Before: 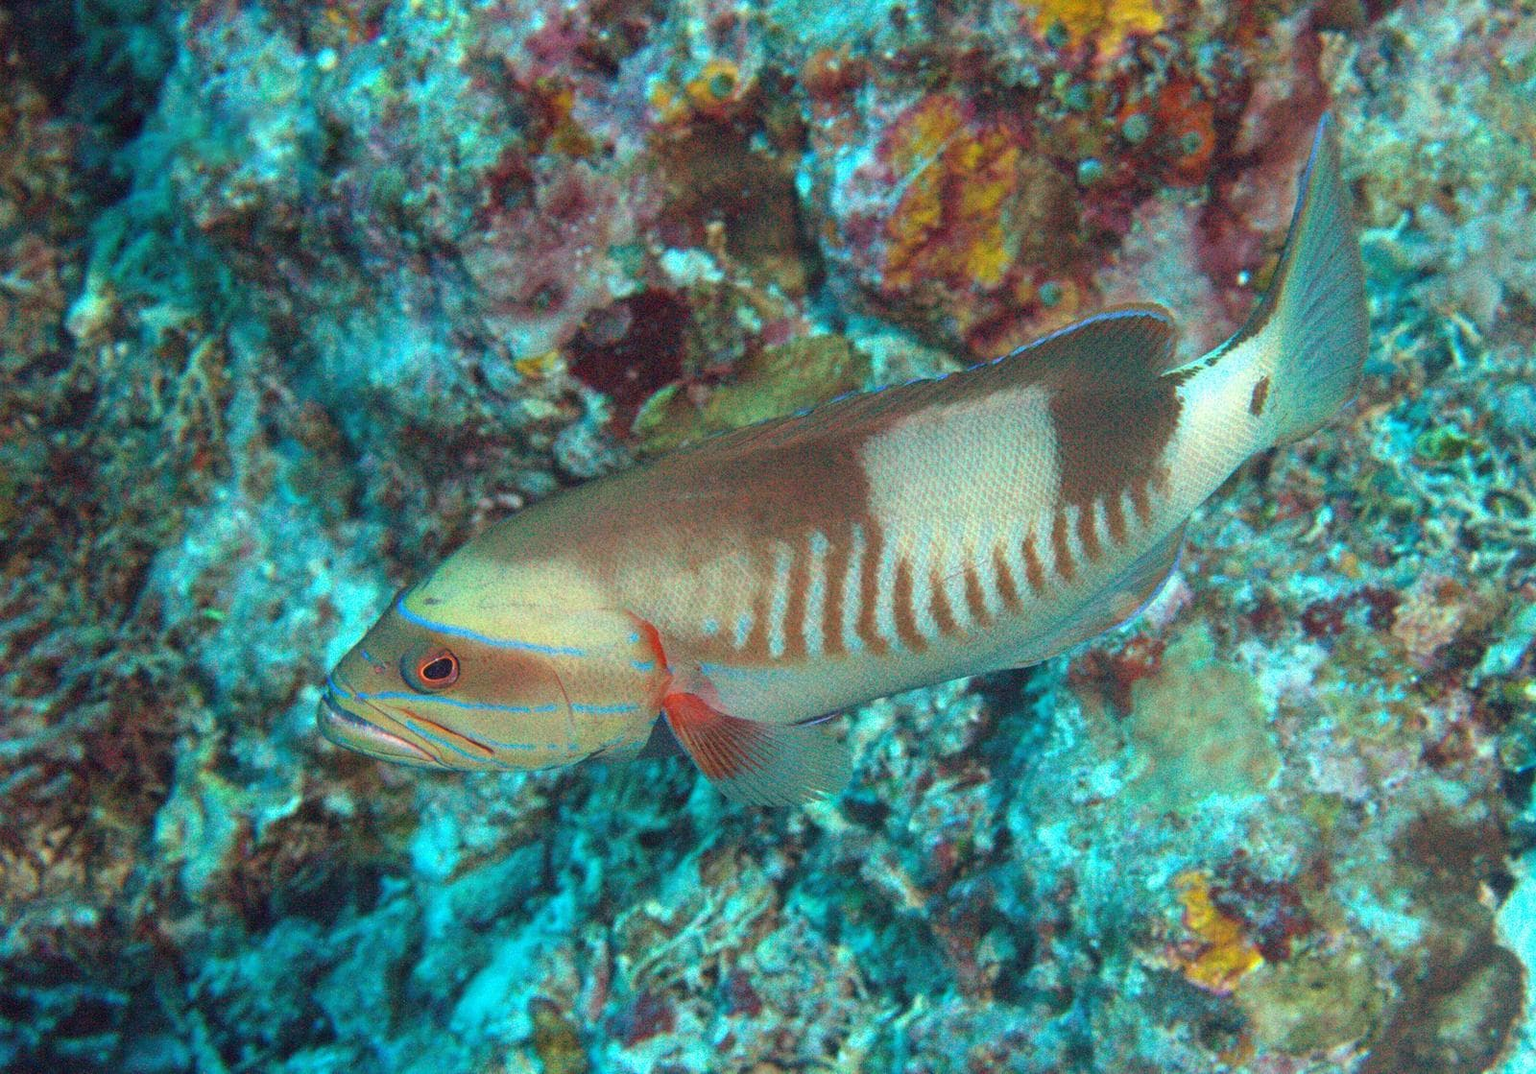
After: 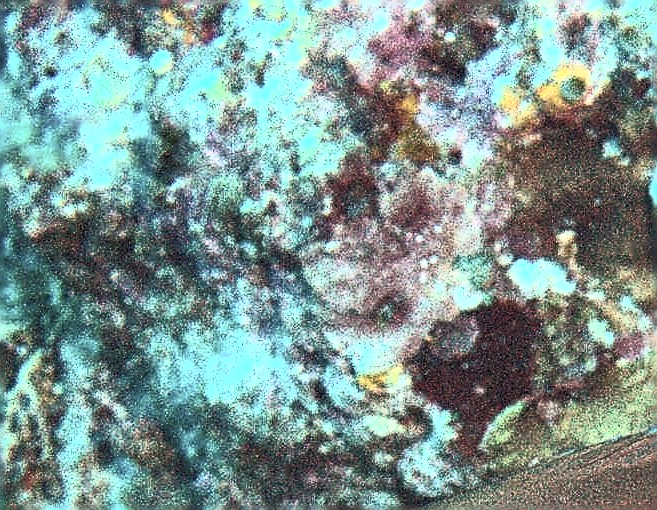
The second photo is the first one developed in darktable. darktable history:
shadows and highlights: shadows -71.36, highlights 36.3, soften with gaussian
sharpen: amount 1.878
color balance rgb: highlights gain › chroma 0.118%, highlights gain › hue 329.94°, perceptual saturation grading › global saturation 19.887%, perceptual brilliance grading › highlights 15.538%, perceptual brilliance grading › shadows -13.751%, global vibrance 9.876%
crop and rotate: left 11.22%, top 0.051%, right 47.708%, bottom 54.341%
tone equalizer: on, module defaults
contrast brightness saturation: contrast 0.552, brightness 0.568, saturation -0.327
